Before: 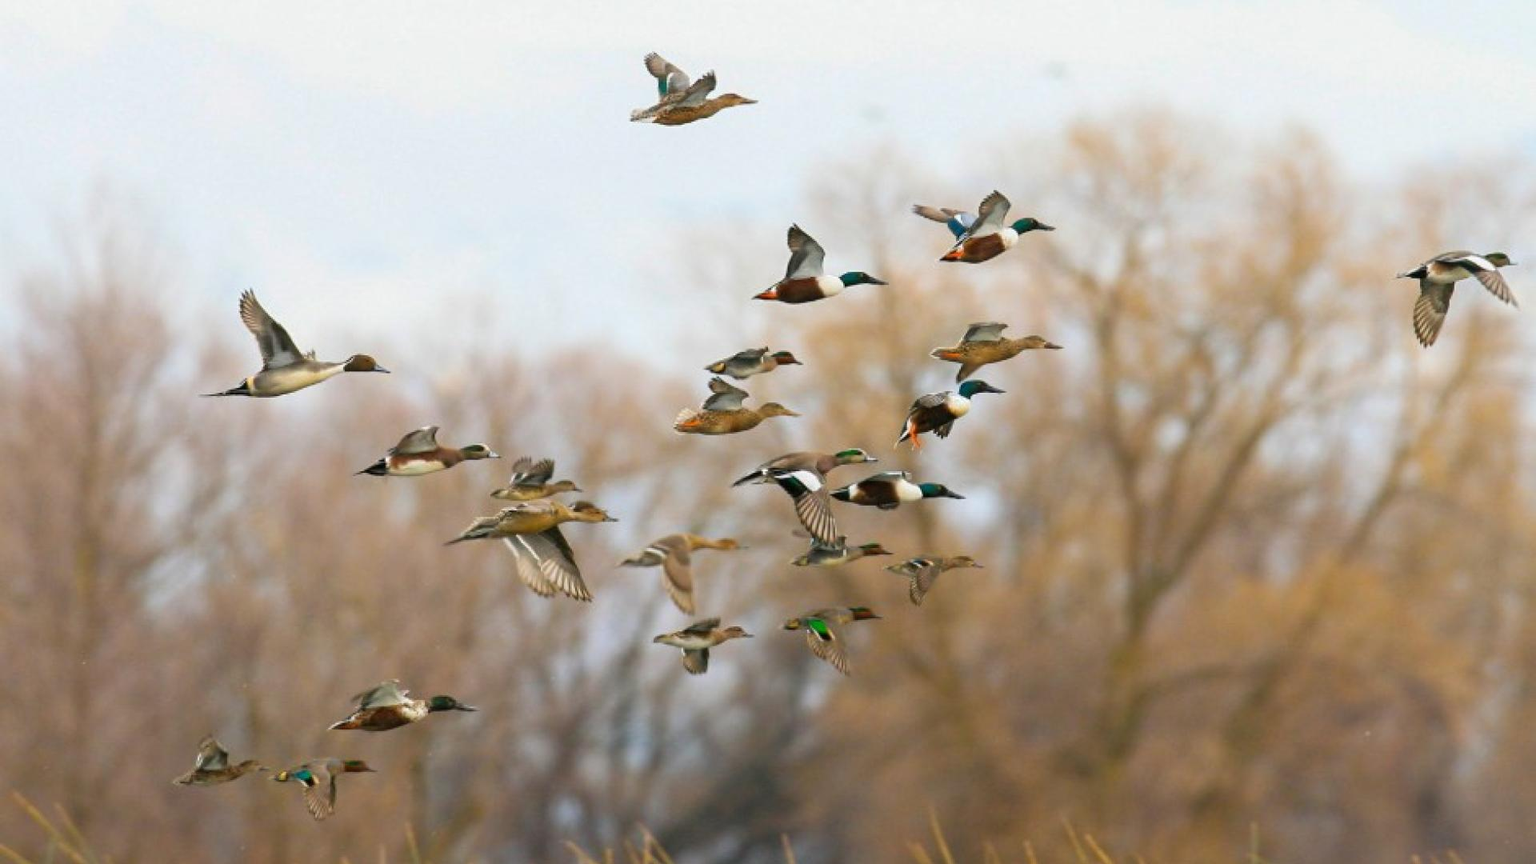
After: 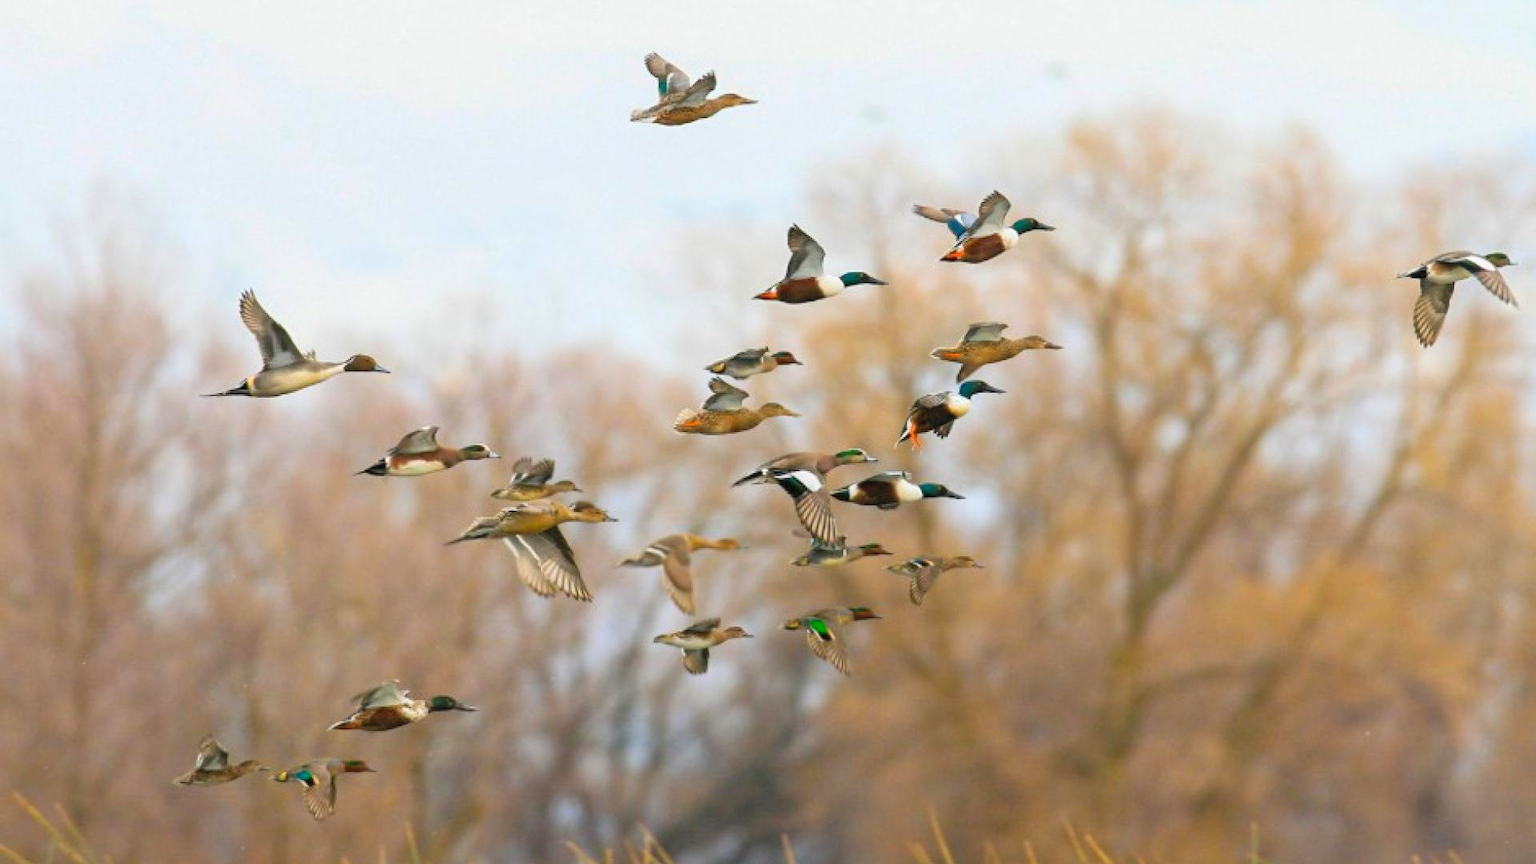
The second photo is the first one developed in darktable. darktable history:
local contrast: mode bilateral grid, contrast 10, coarseness 25, detail 115%, midtone range 0.2
contrast brightness saturation: brightness 0.09, saturation 0.19
